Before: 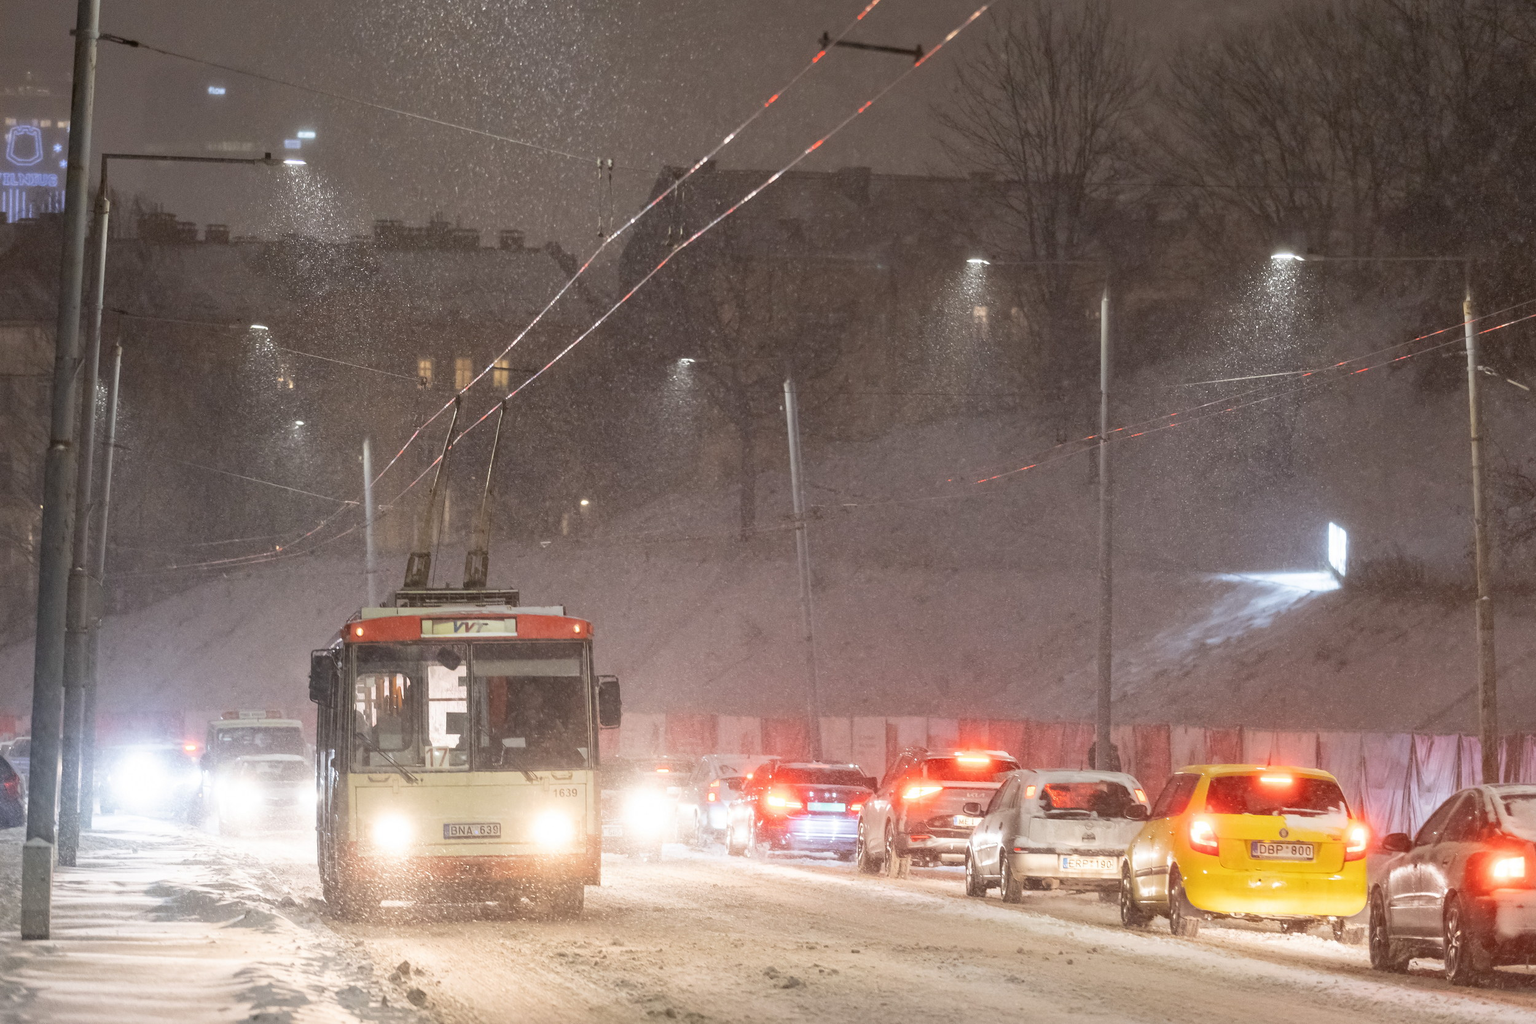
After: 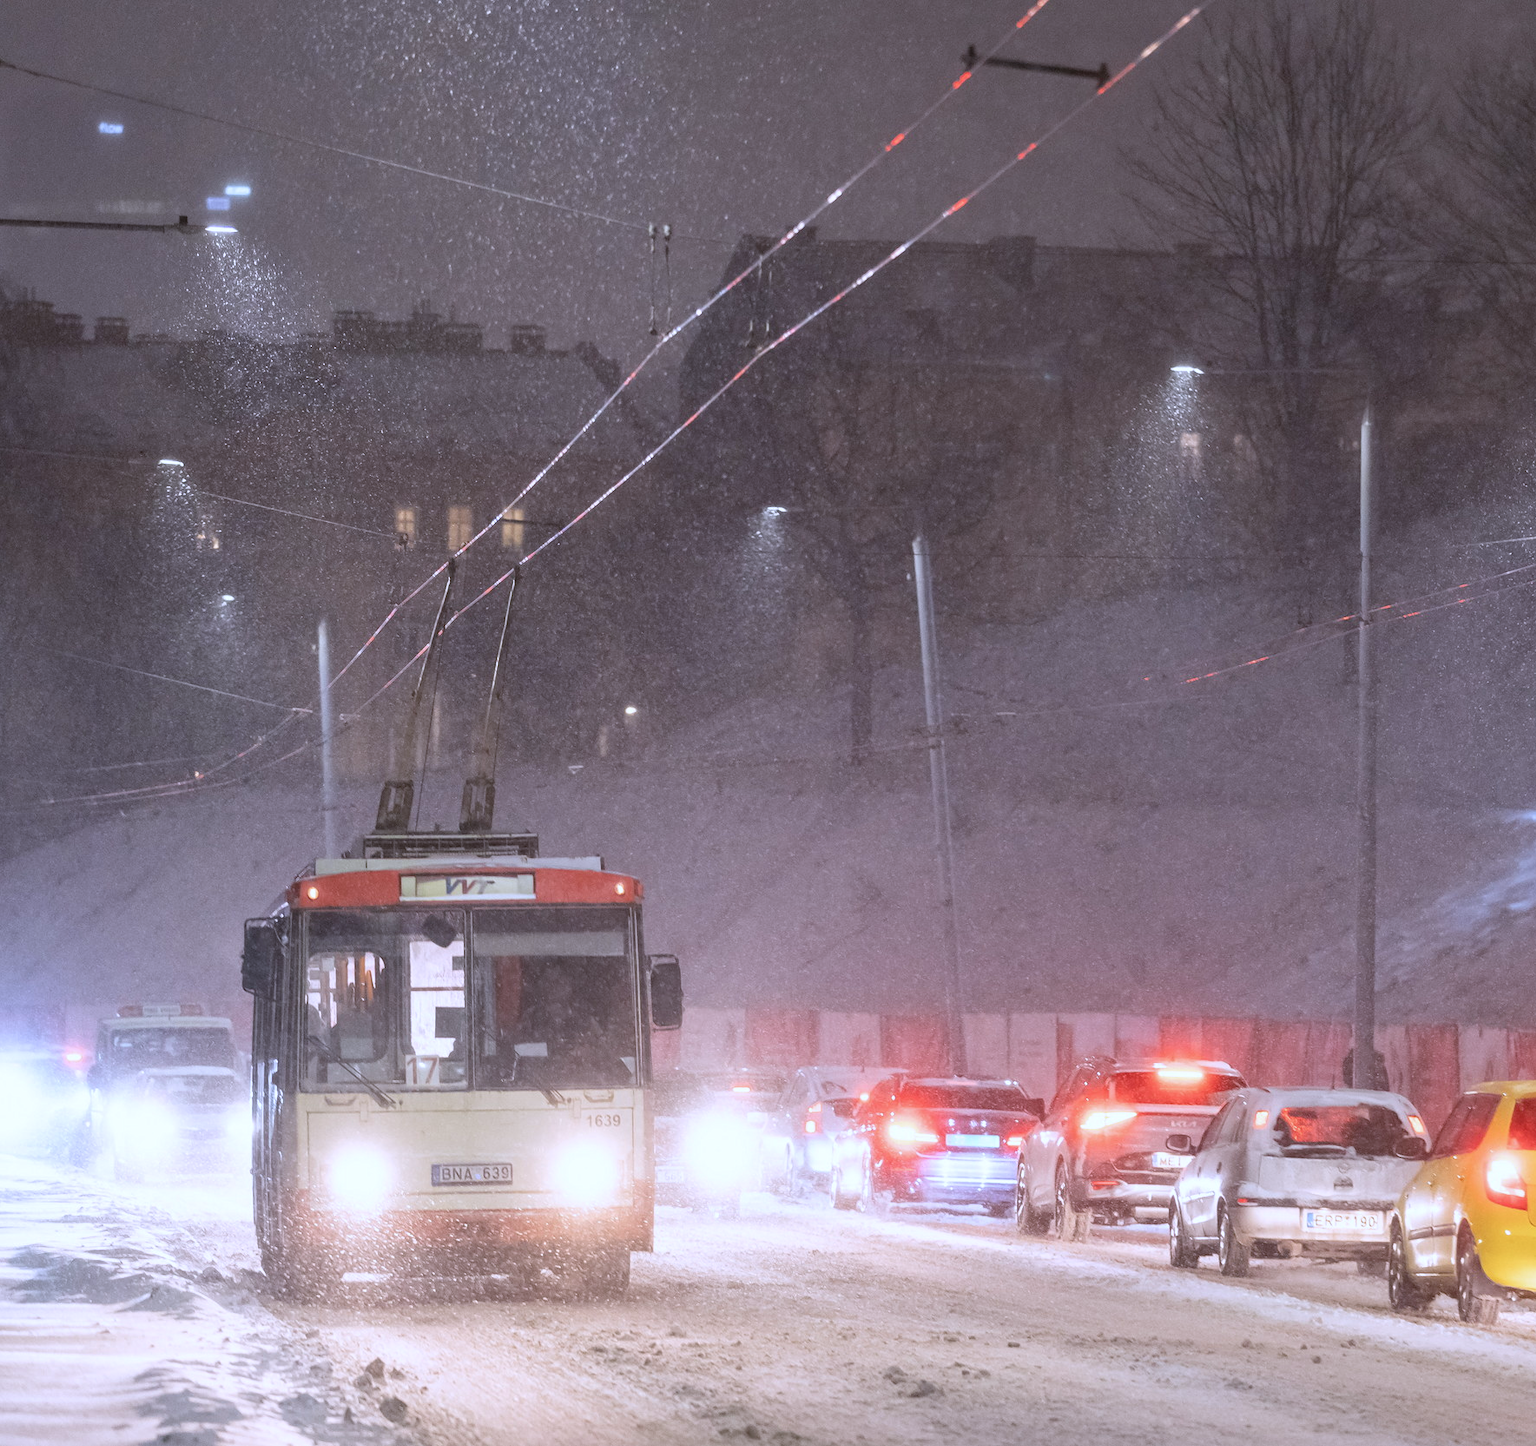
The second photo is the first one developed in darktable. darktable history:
crop and rotate: left 9.061%, right 20.142%
color calibration: illuminant as shot in camera, x 0.377, y 0.392, temperature 4169.3 K, saturation algorithm version 1 (2020)
